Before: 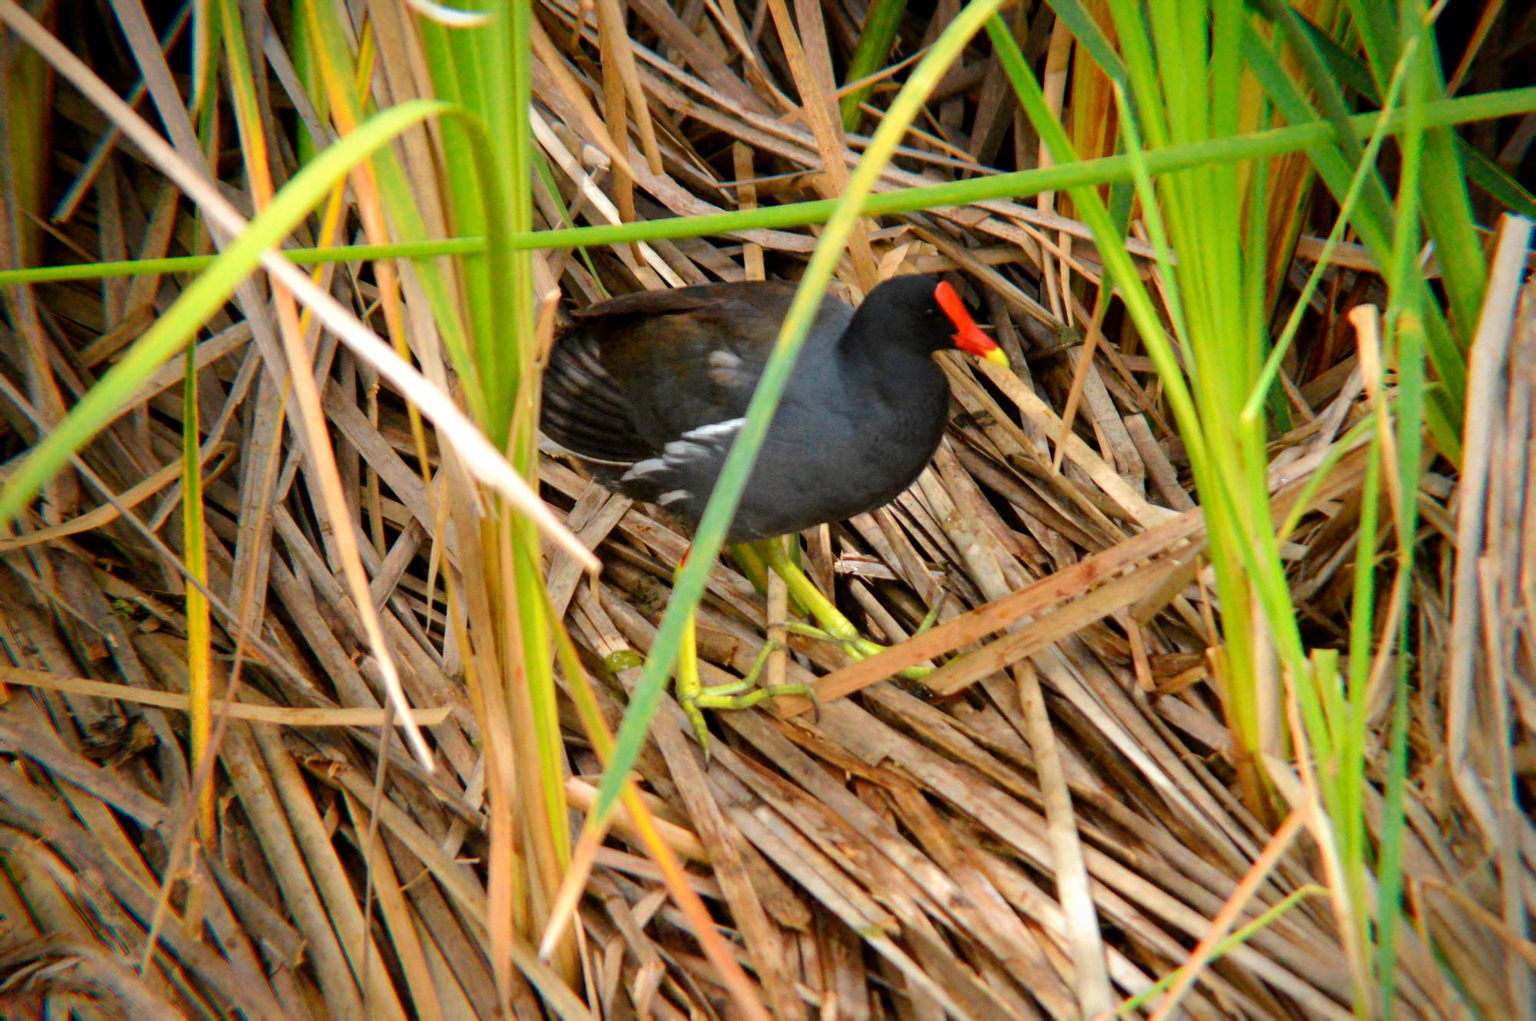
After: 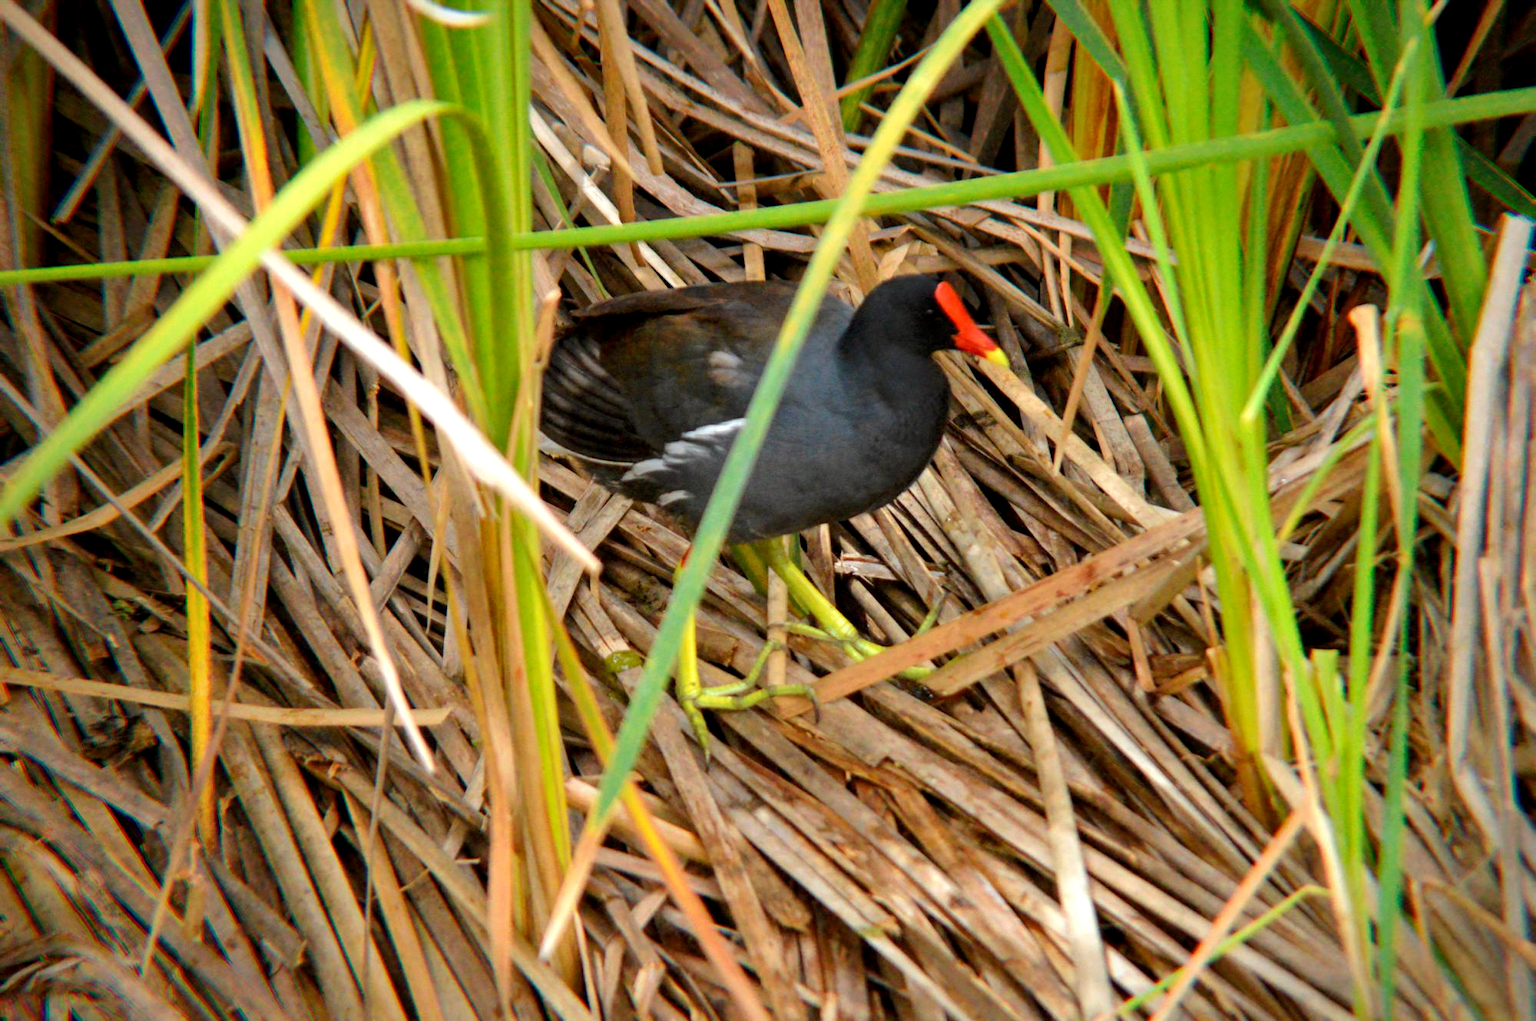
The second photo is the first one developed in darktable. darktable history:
local contrast: highlights 101%, shadows 103%, detail 120%, midtone range 0.2
shadows and highlights: shadows 20.76, highlights -81.81, soften with gaussian
